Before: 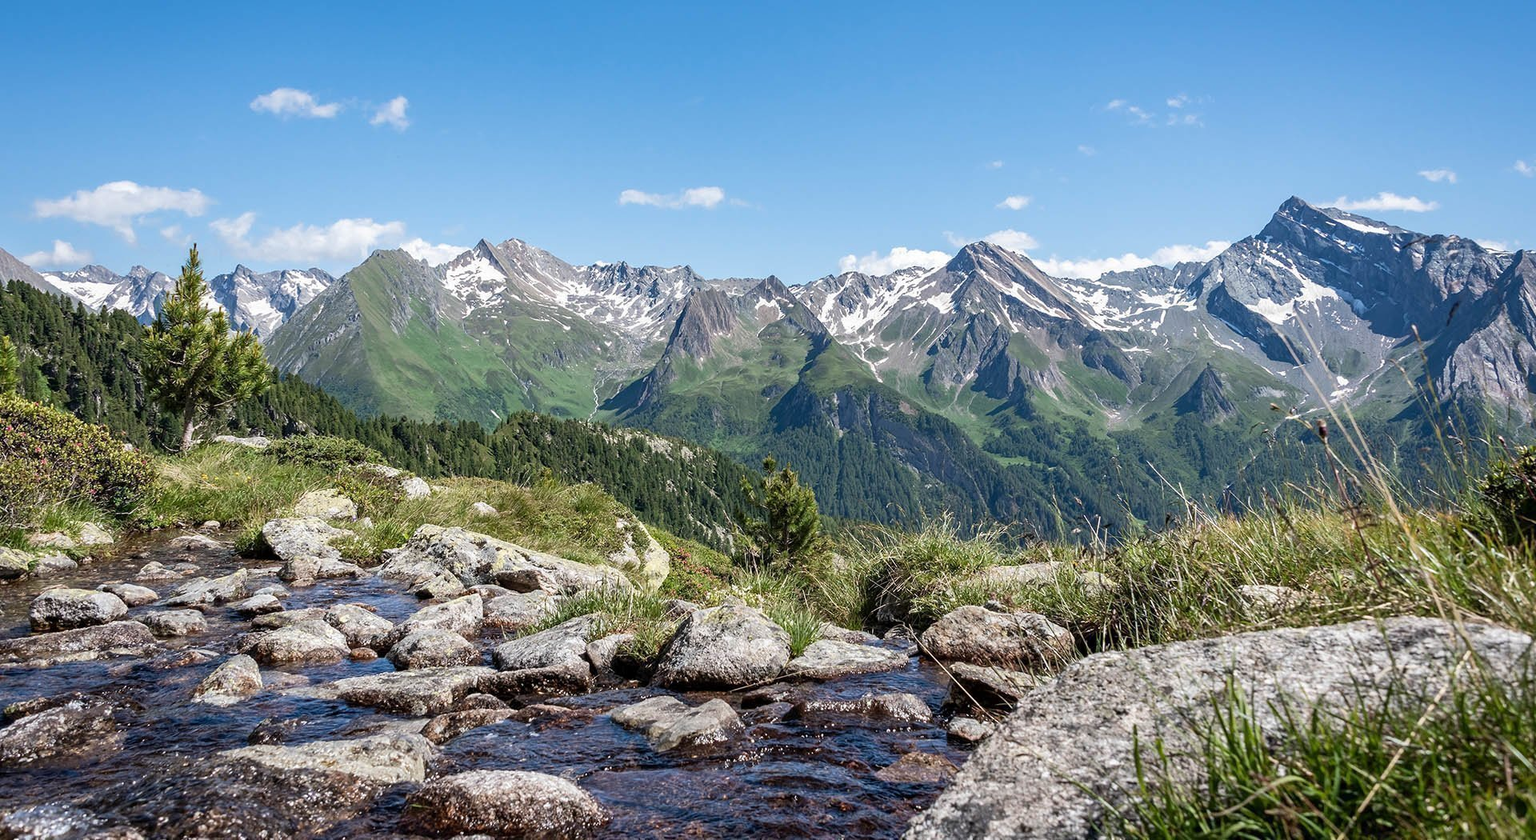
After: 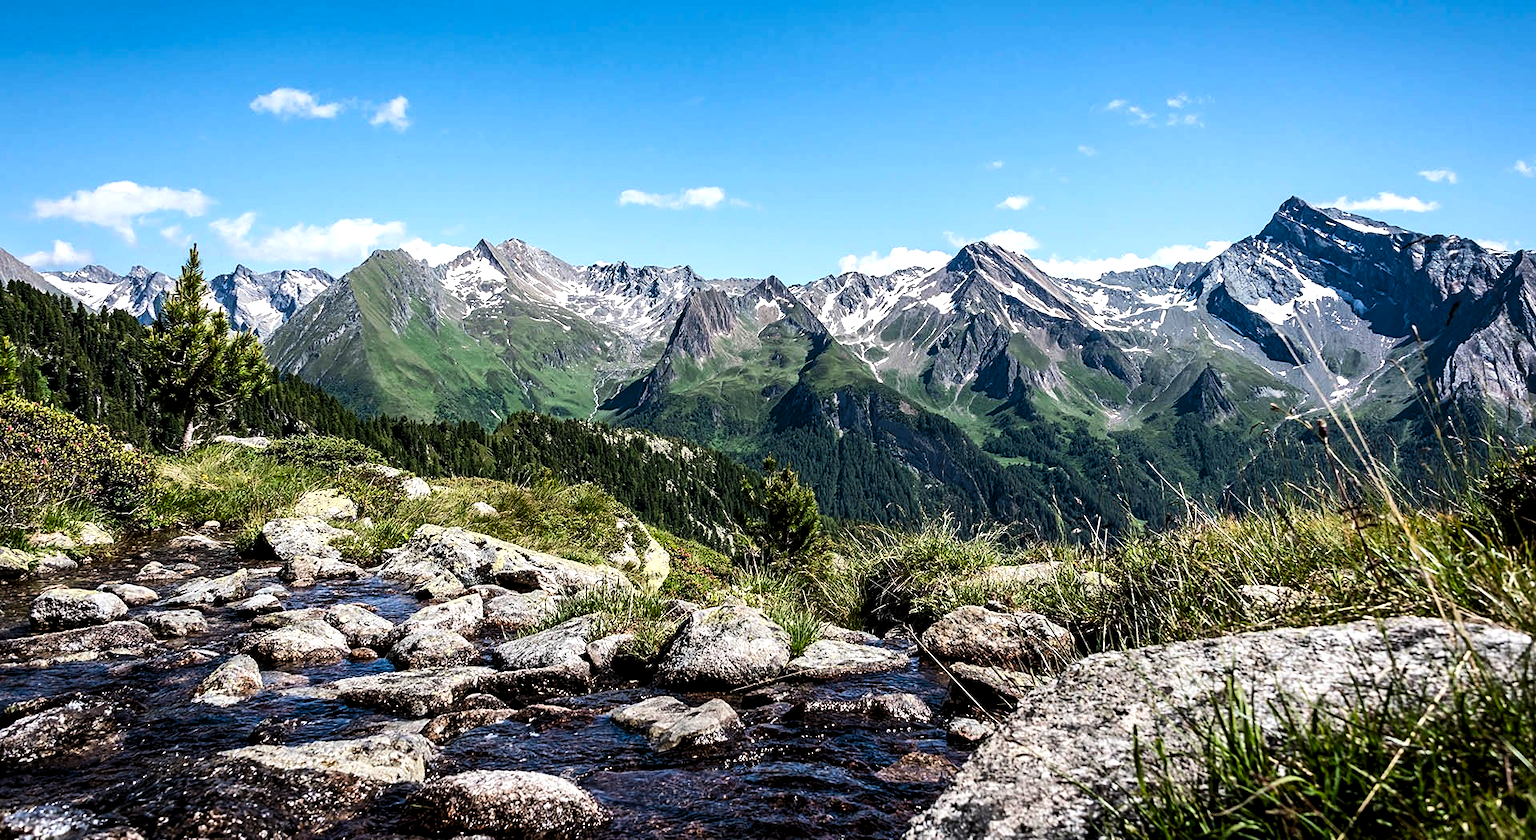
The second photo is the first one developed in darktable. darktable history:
levels: levels [0.062, 0.494, 0.925]
contrast brightness saturation: contrast 0.213, brightness -0.104, saturation 0.205
sharpen: amount 0.205
